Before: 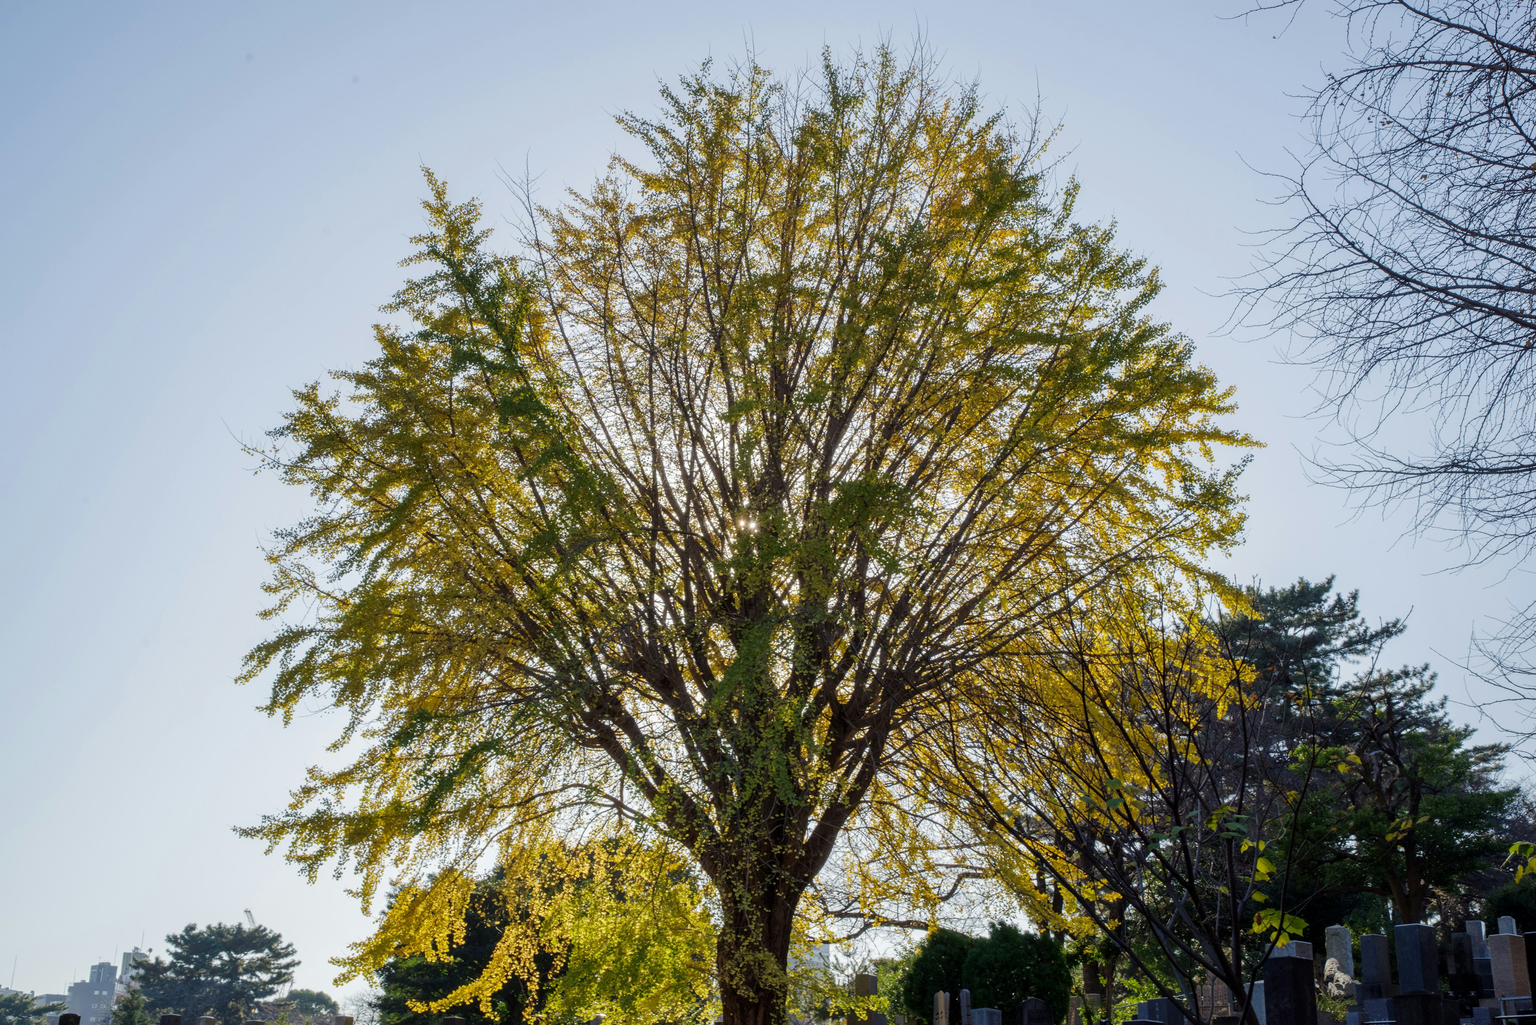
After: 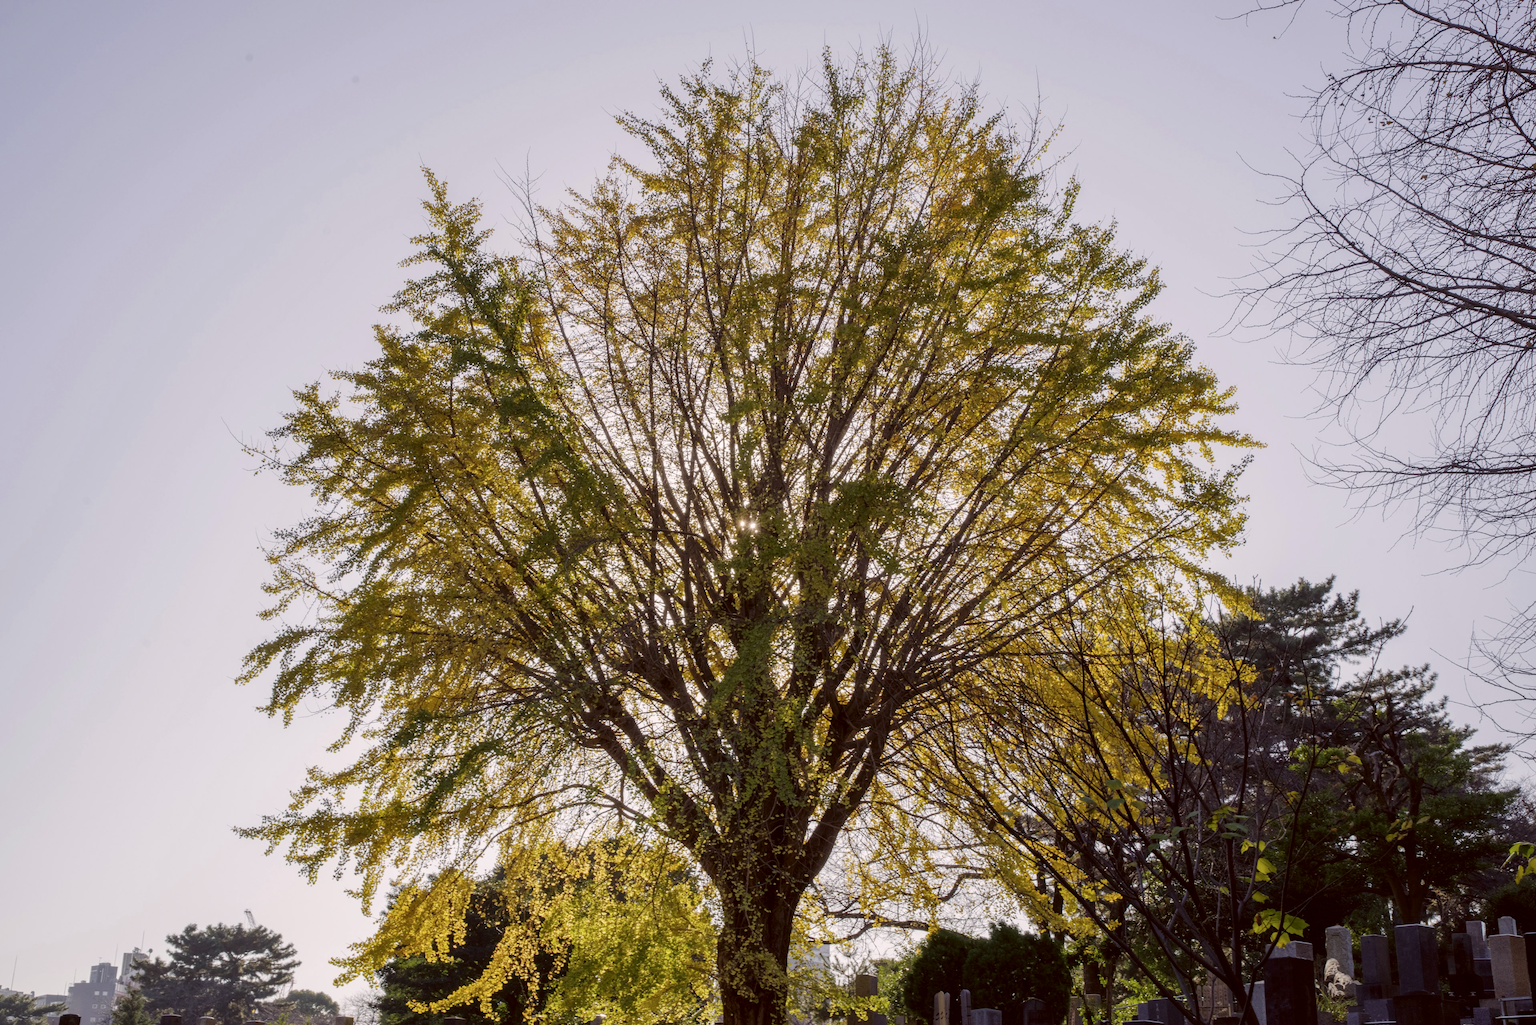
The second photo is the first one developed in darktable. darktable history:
color correction: highlights a* 10.21, highlights b* 9.79, shadows a* 8.61, shadows b* 7.88, saturation 0.8
white balance: red 0.925, blue 1.046
